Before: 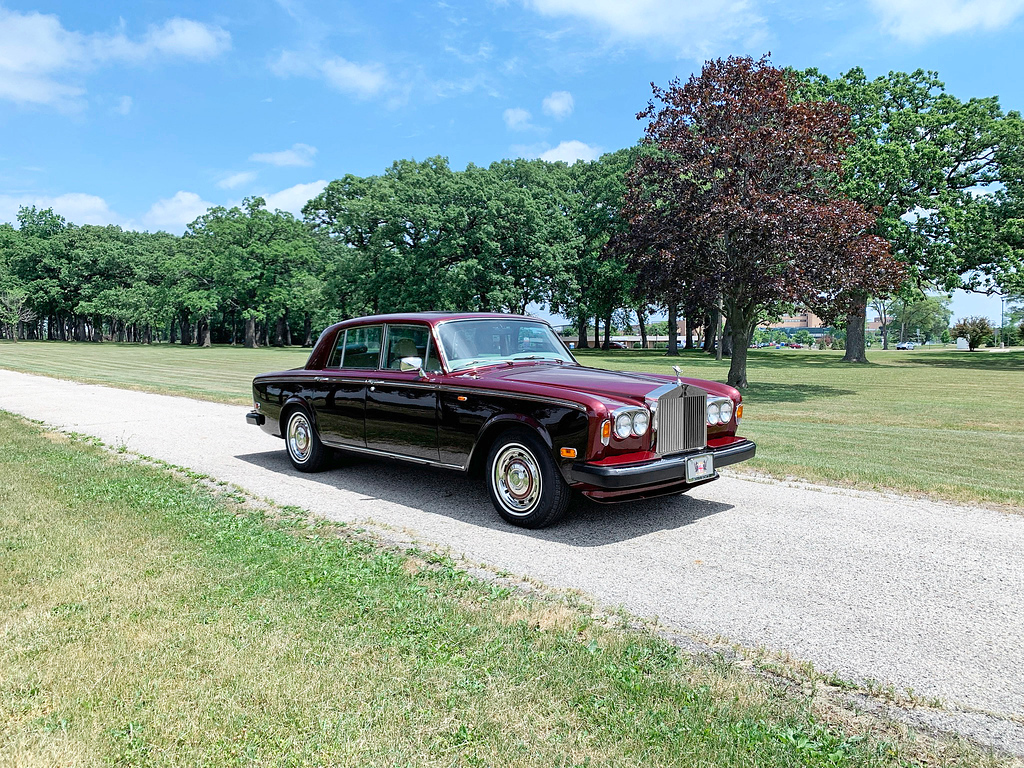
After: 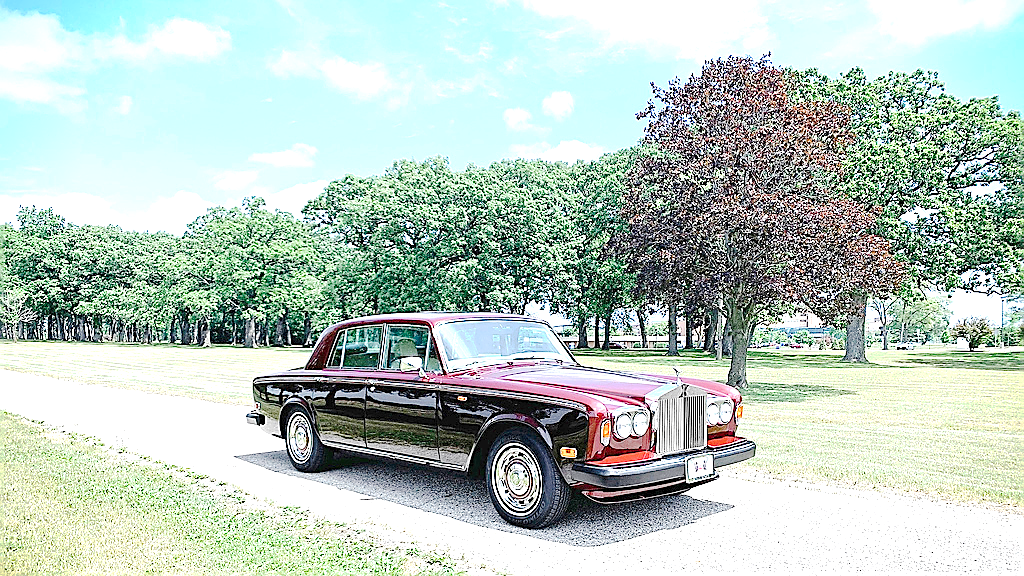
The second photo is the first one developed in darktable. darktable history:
crop: bottom 24.988%
sharpen: radius 1.4, amount 1.25, threshold 0.7
tone curve: curves: ch0 [(0, 0) (0.003, 0.021) (0.011, 0.033) (0.025, 0.059) (0.044, 0.097) (0.069, 0.141) (0.1, 0.186) (0.136, 0.237) (0.177, 0.298) (0.224, 0.378) (0.277, 0.47) (0.335, 0.542) (0.399, 0.605) (0.468, 0.678) (0.543, 0.724) (0.623, 0.787) (0.709, 0.829) (0.801, 0.875) (0.898, 0.912) (1, 1)], preserve colors none
vignetting: fall-off start 88.53%, fall-off radius 44.2%, saturation 0.376, width/height ratio 1.161
exposure: black level correction 0, exposure 1.4 EV, compensate highlight preservation false
